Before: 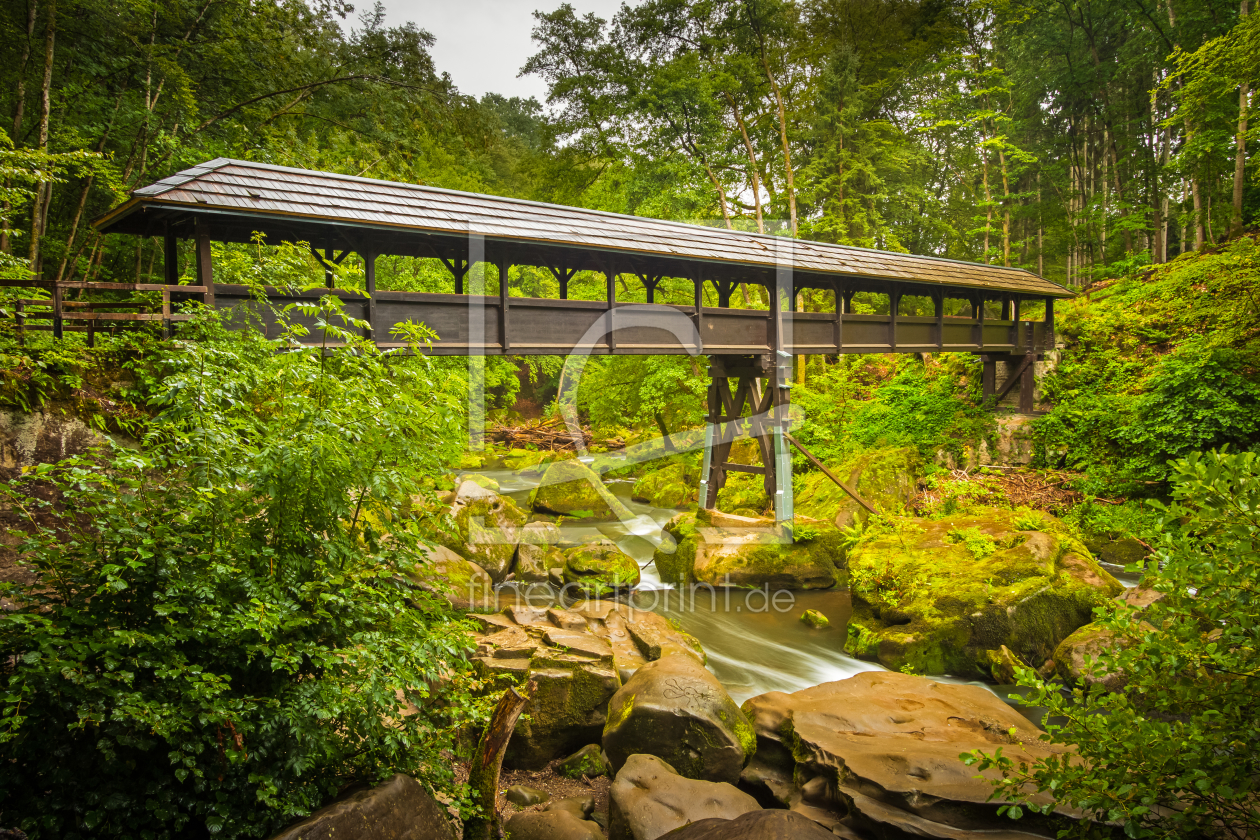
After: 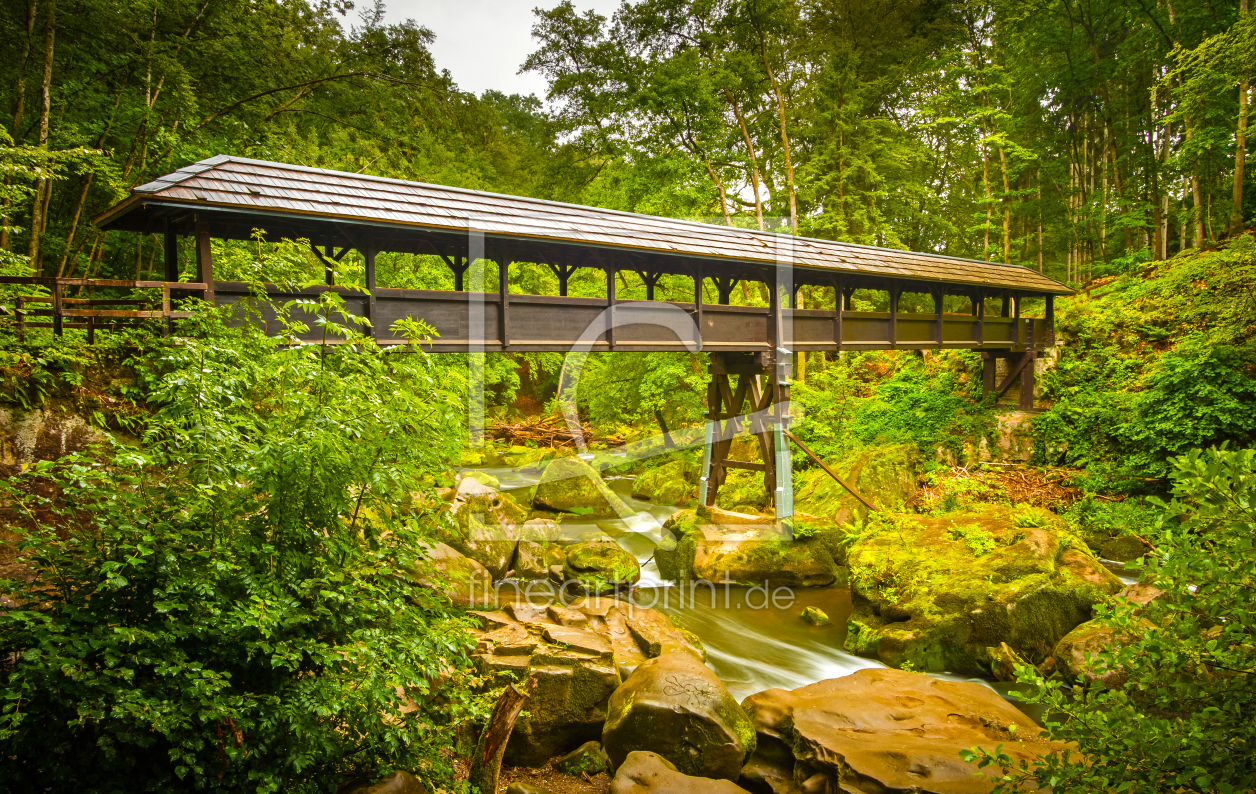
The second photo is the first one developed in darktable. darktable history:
color balance rgb: perceptual saturation grading › global saturation 27.542%, perceptual saturation grading › highlights -25.474%, perceptual saturation grading › shadows 24.892%
crop: top 0.41%, right 0.264%, bottom 5.02%
levels: levels [0, 0.476, 0.951]
